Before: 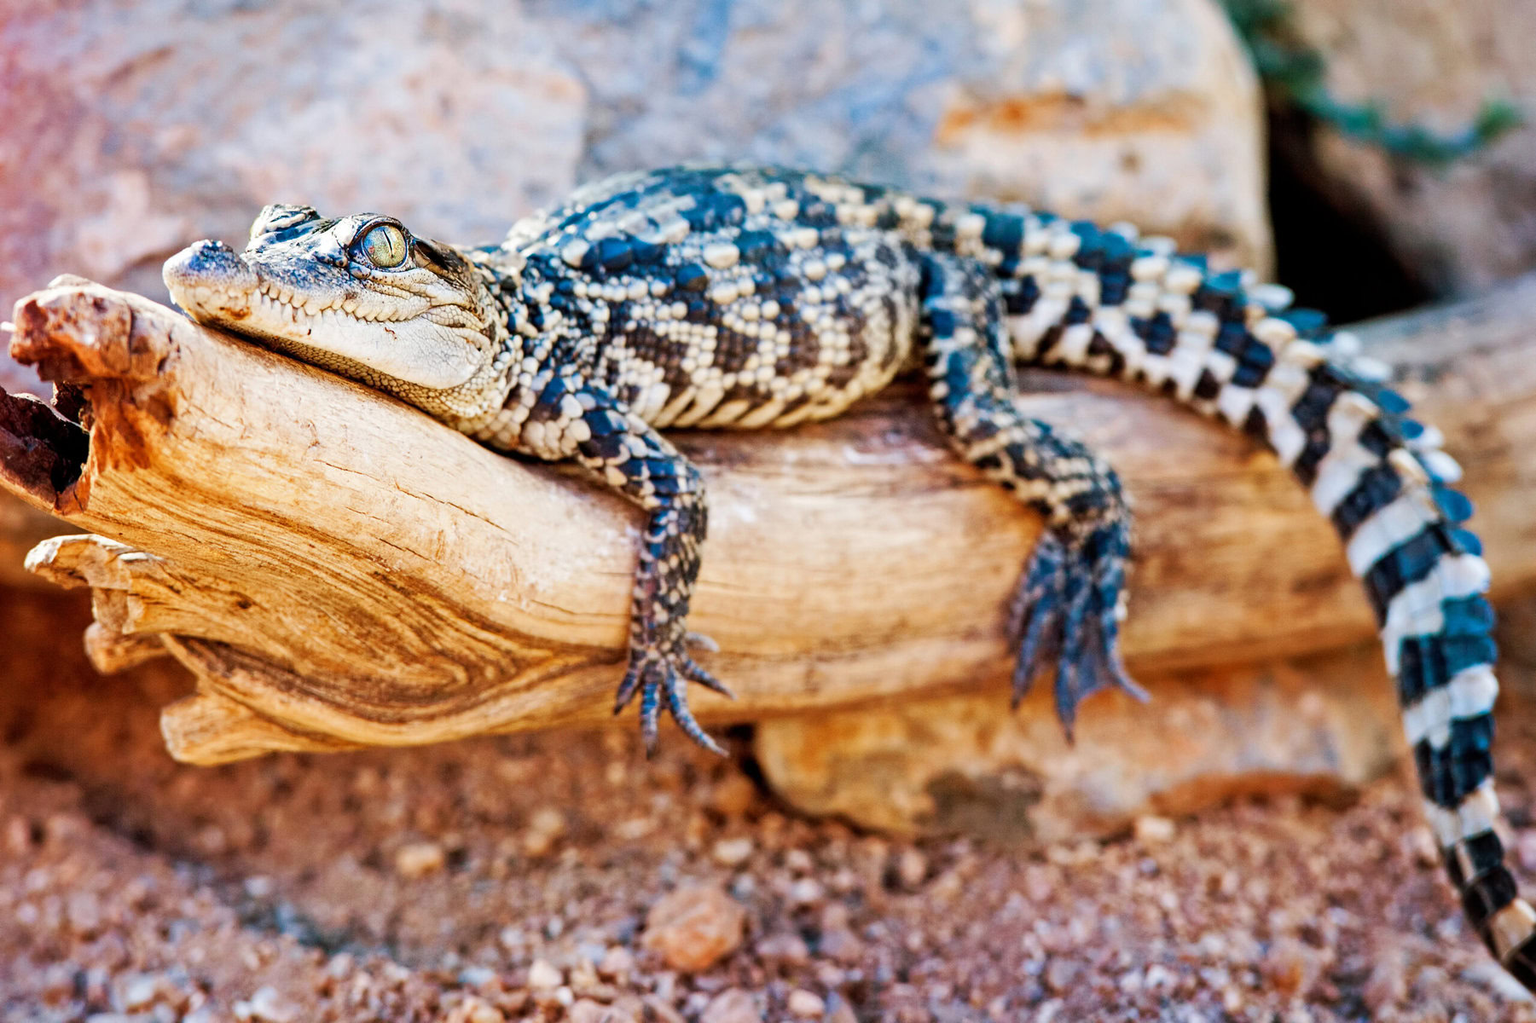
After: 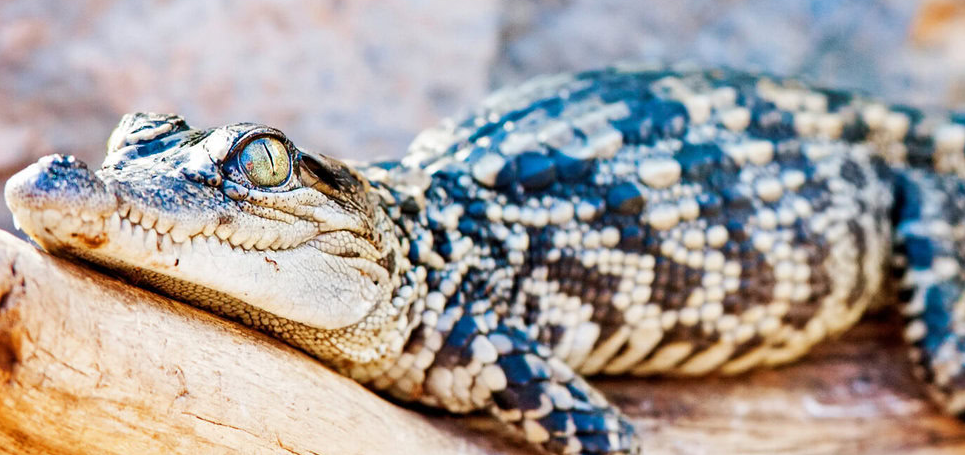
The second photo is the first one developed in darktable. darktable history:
crop: left 10.344%, top 10.644%, right 36.068%, bottom 51.43%
